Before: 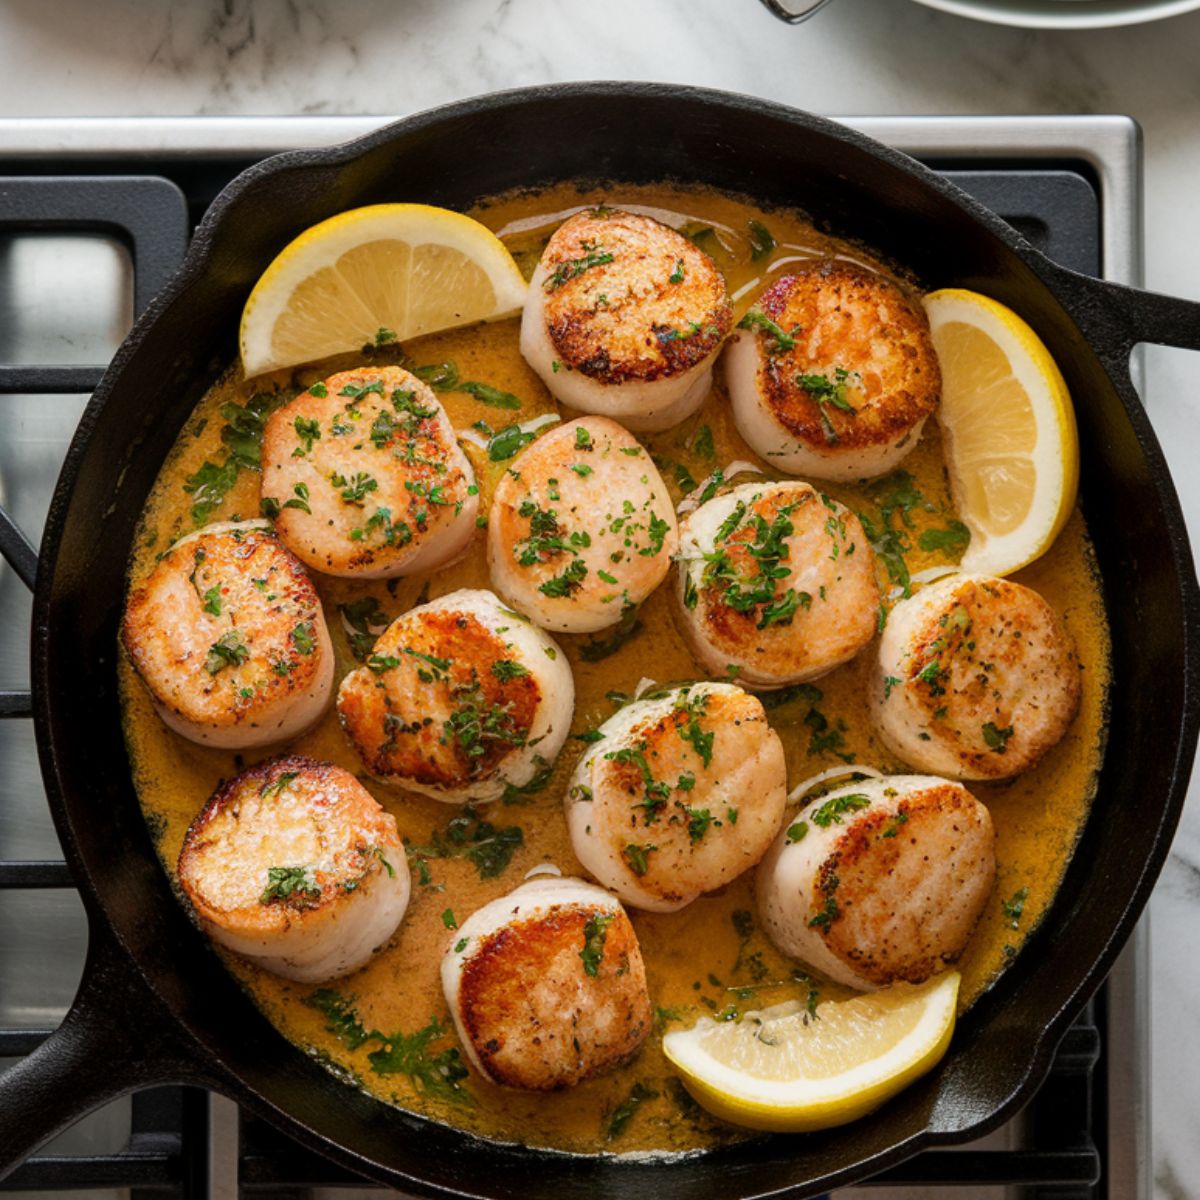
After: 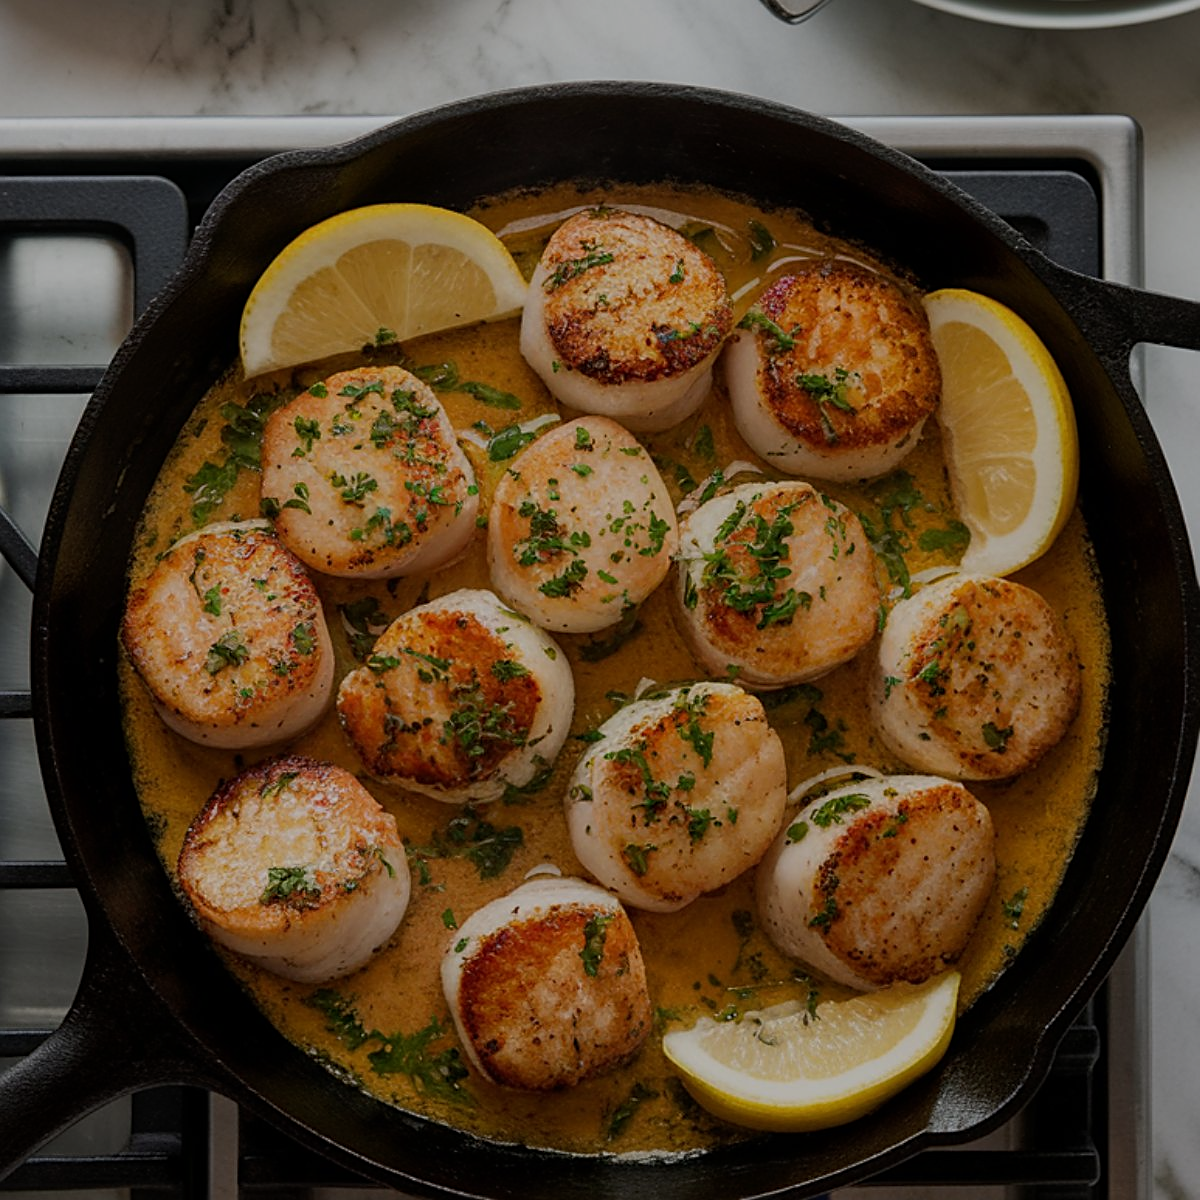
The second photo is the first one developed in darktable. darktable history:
sharpen: on, module defaults
exposure: exposure -1 EV, compensate highlight preservation false
